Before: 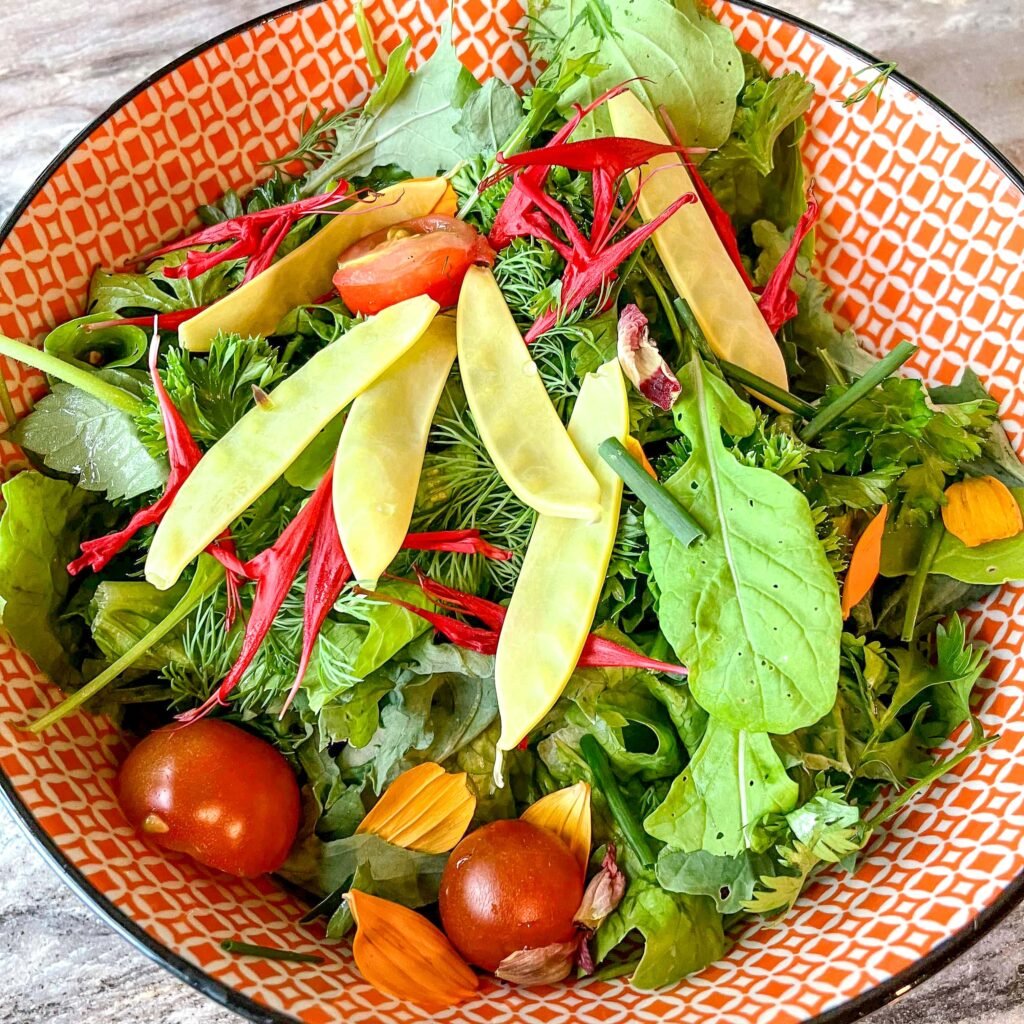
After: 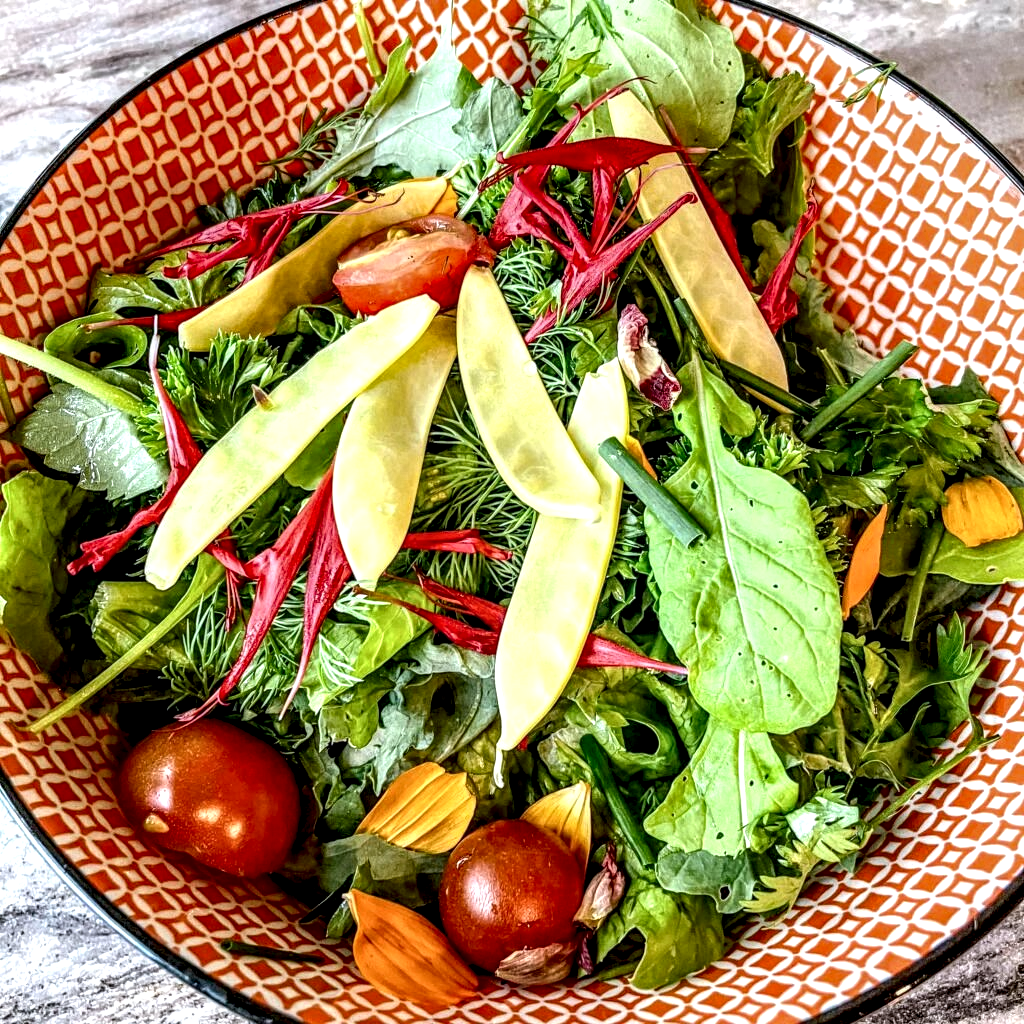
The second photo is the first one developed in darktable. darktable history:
local contrast: detail 203%
white balance: red 0.983, blue 1.036
